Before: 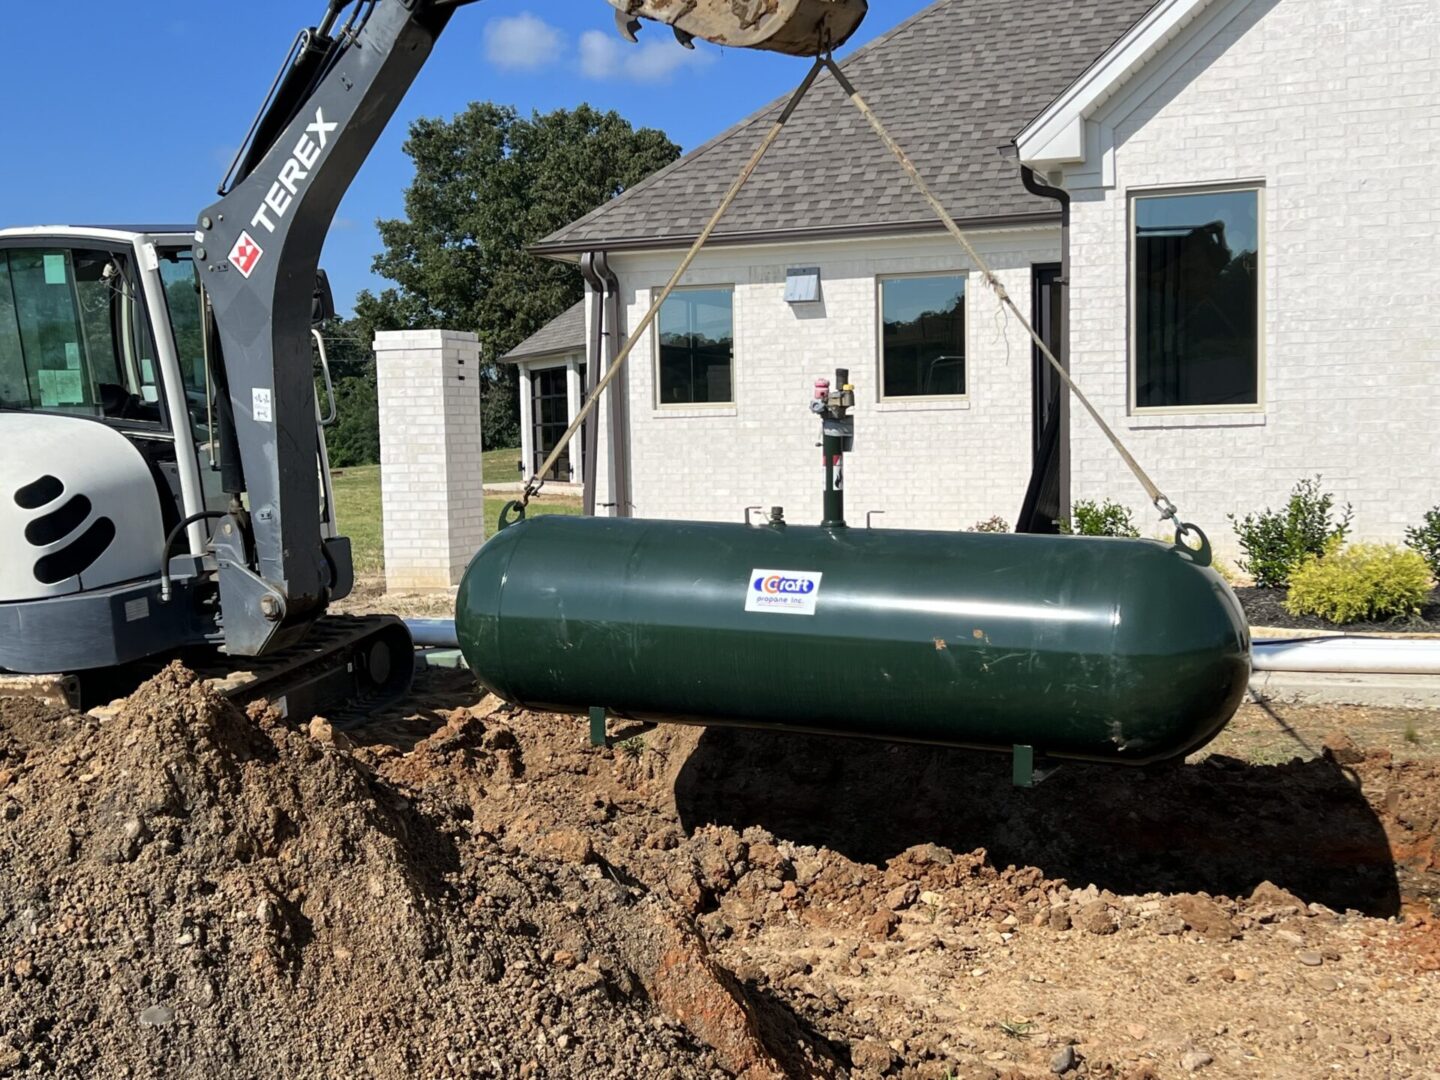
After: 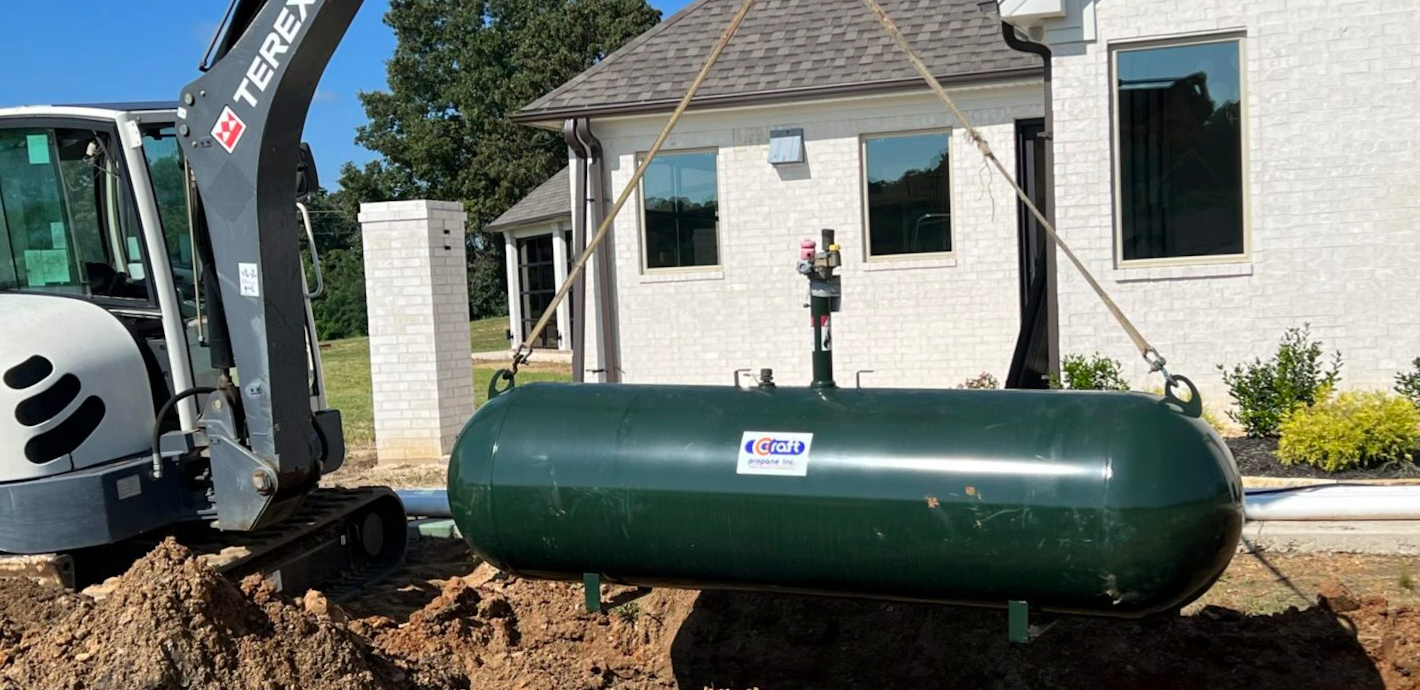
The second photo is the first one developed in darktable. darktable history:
rotate and perspective: rotation -1.42°, crop left 0.016, crop right 0.984, crop top 0.035, crop bottom 0.965
crop: top 11.166%, bottom 22.168%
